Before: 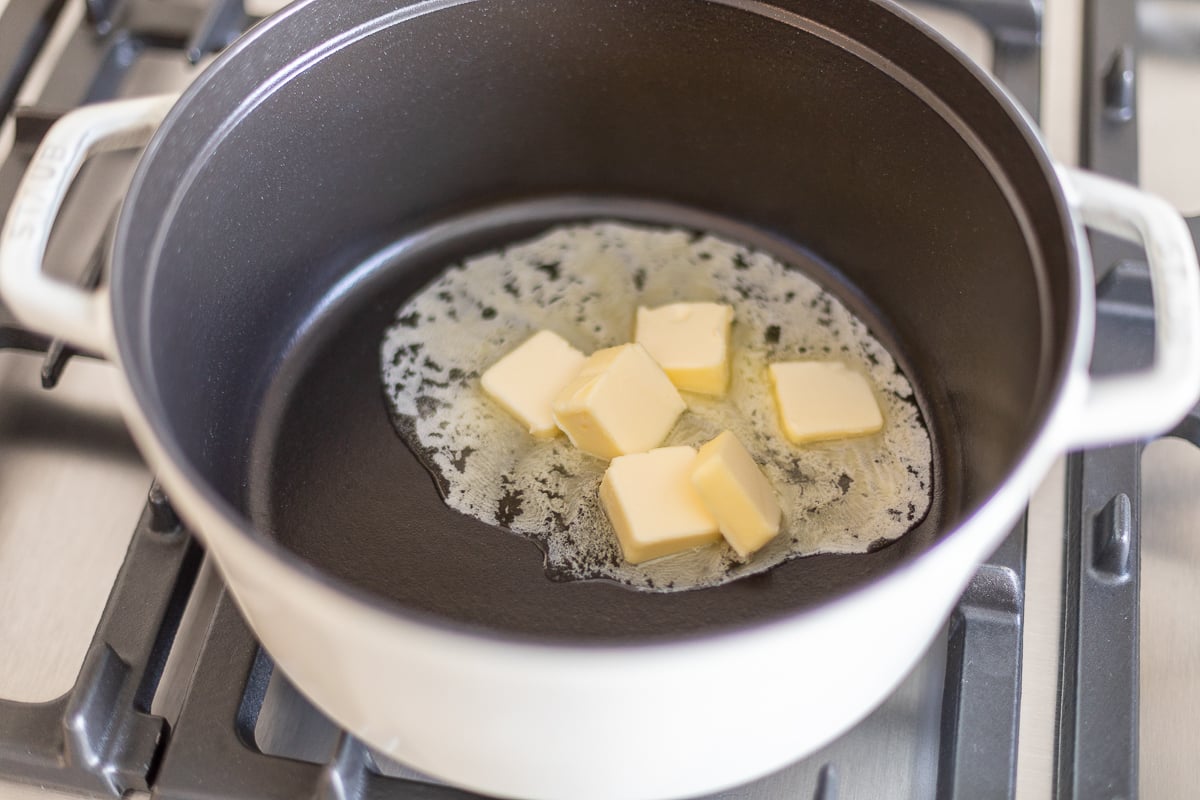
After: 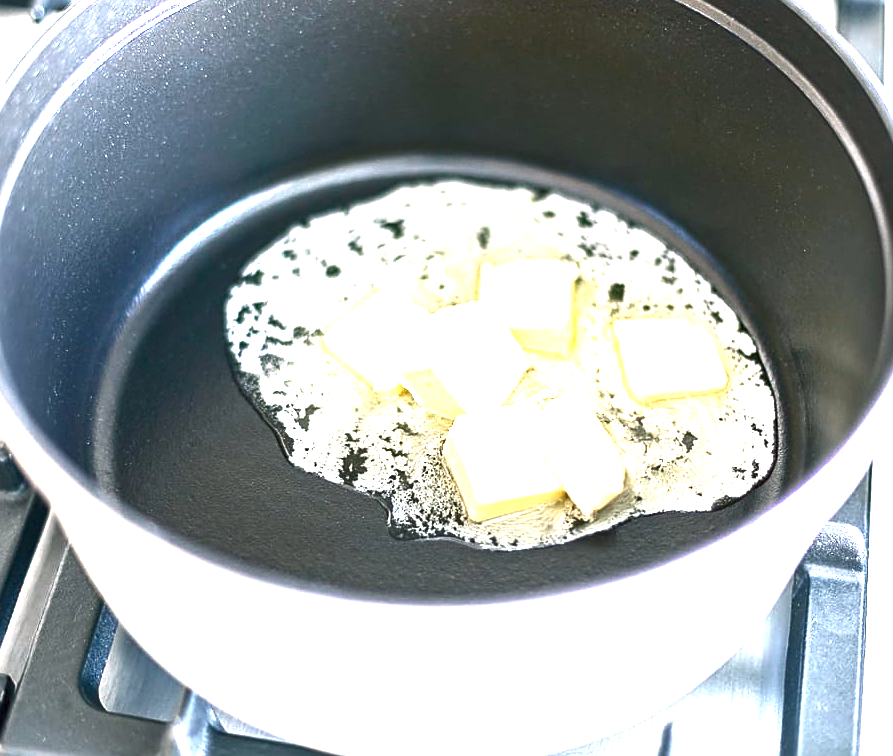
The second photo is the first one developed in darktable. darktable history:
color balance rgb: power › luminance -7.769%, power › chroma 2.26%, power › hue 220.07°, perceptual saturation grading › global saturation 24.915%, perceptual saturation grading › highlights -50.367%, perceptual saturation grading › shadows 30.4%, perceptual brilliance grading › highlights 74.36%, perceptual brilliance grading › shadows -29.539%, contrast -29.469%
sharpen: on, module defaults
crop and rotate: left 13.041%, top 5.38%, right 12.523%
exposure: black level correction 0, exposure 0.699 EV, compensate highlight preservation false
